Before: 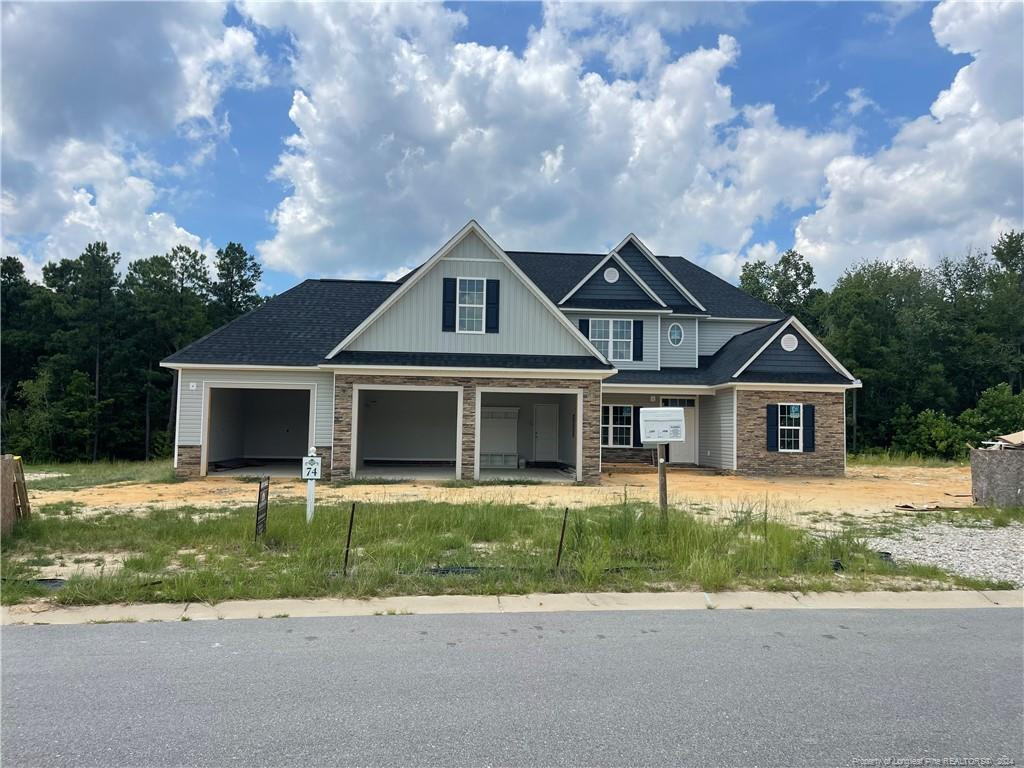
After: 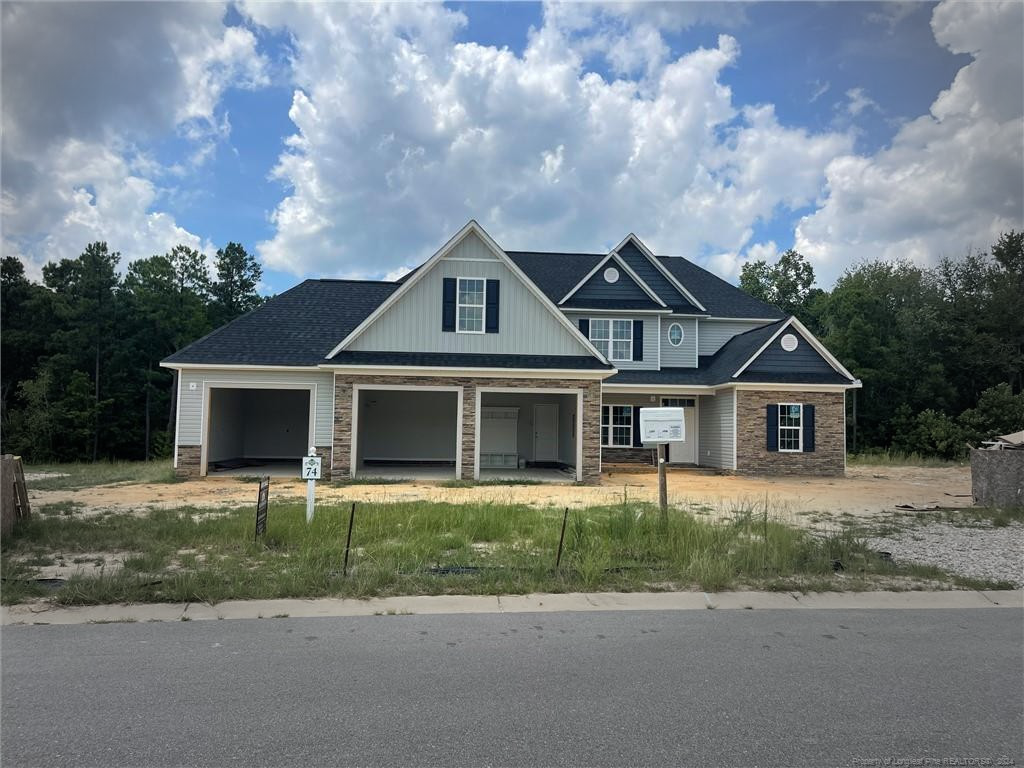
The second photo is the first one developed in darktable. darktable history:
vignetting: fall-off start 66.36%, fall-off radius 39.65%, center (-0.065, -0.318), automatic ratio true, width/height ratio 0.671, unbound false
